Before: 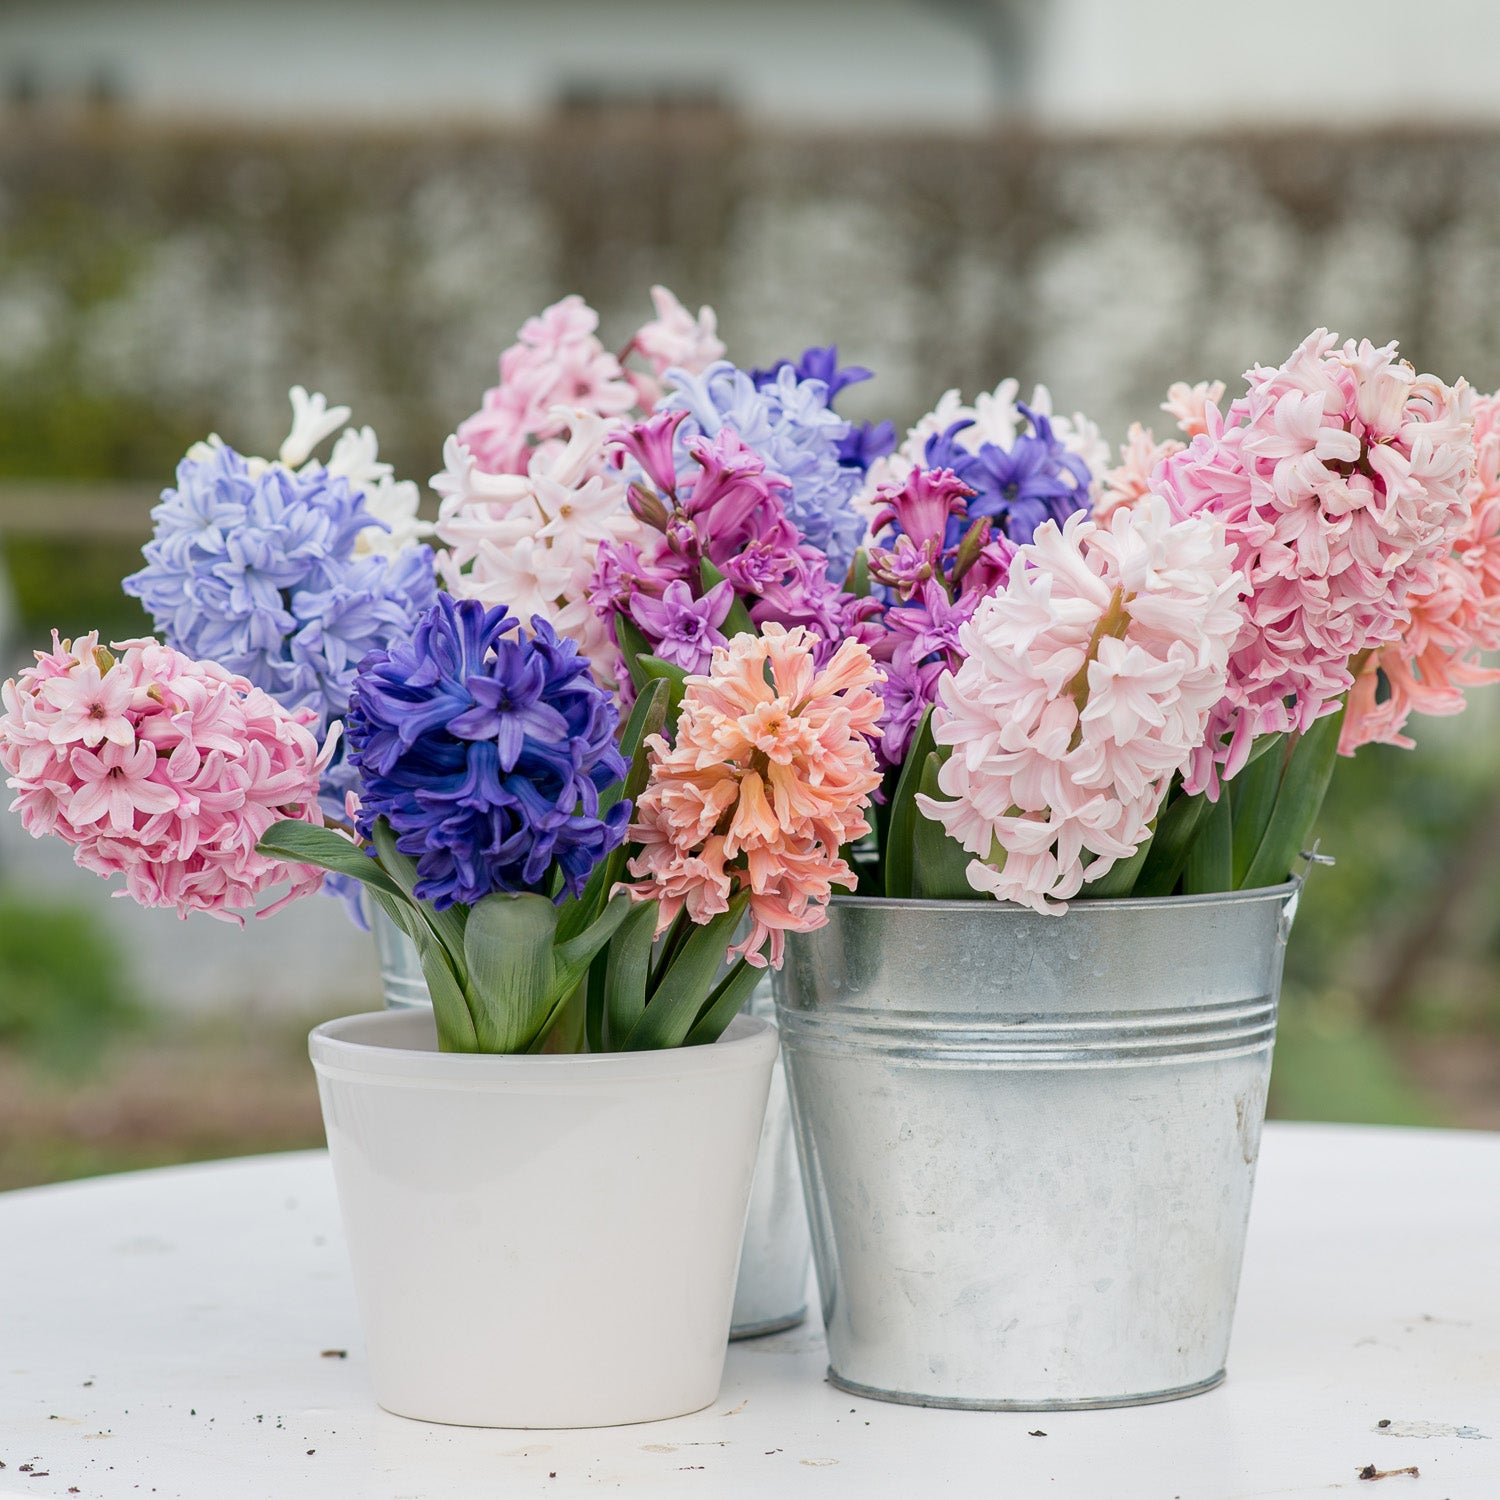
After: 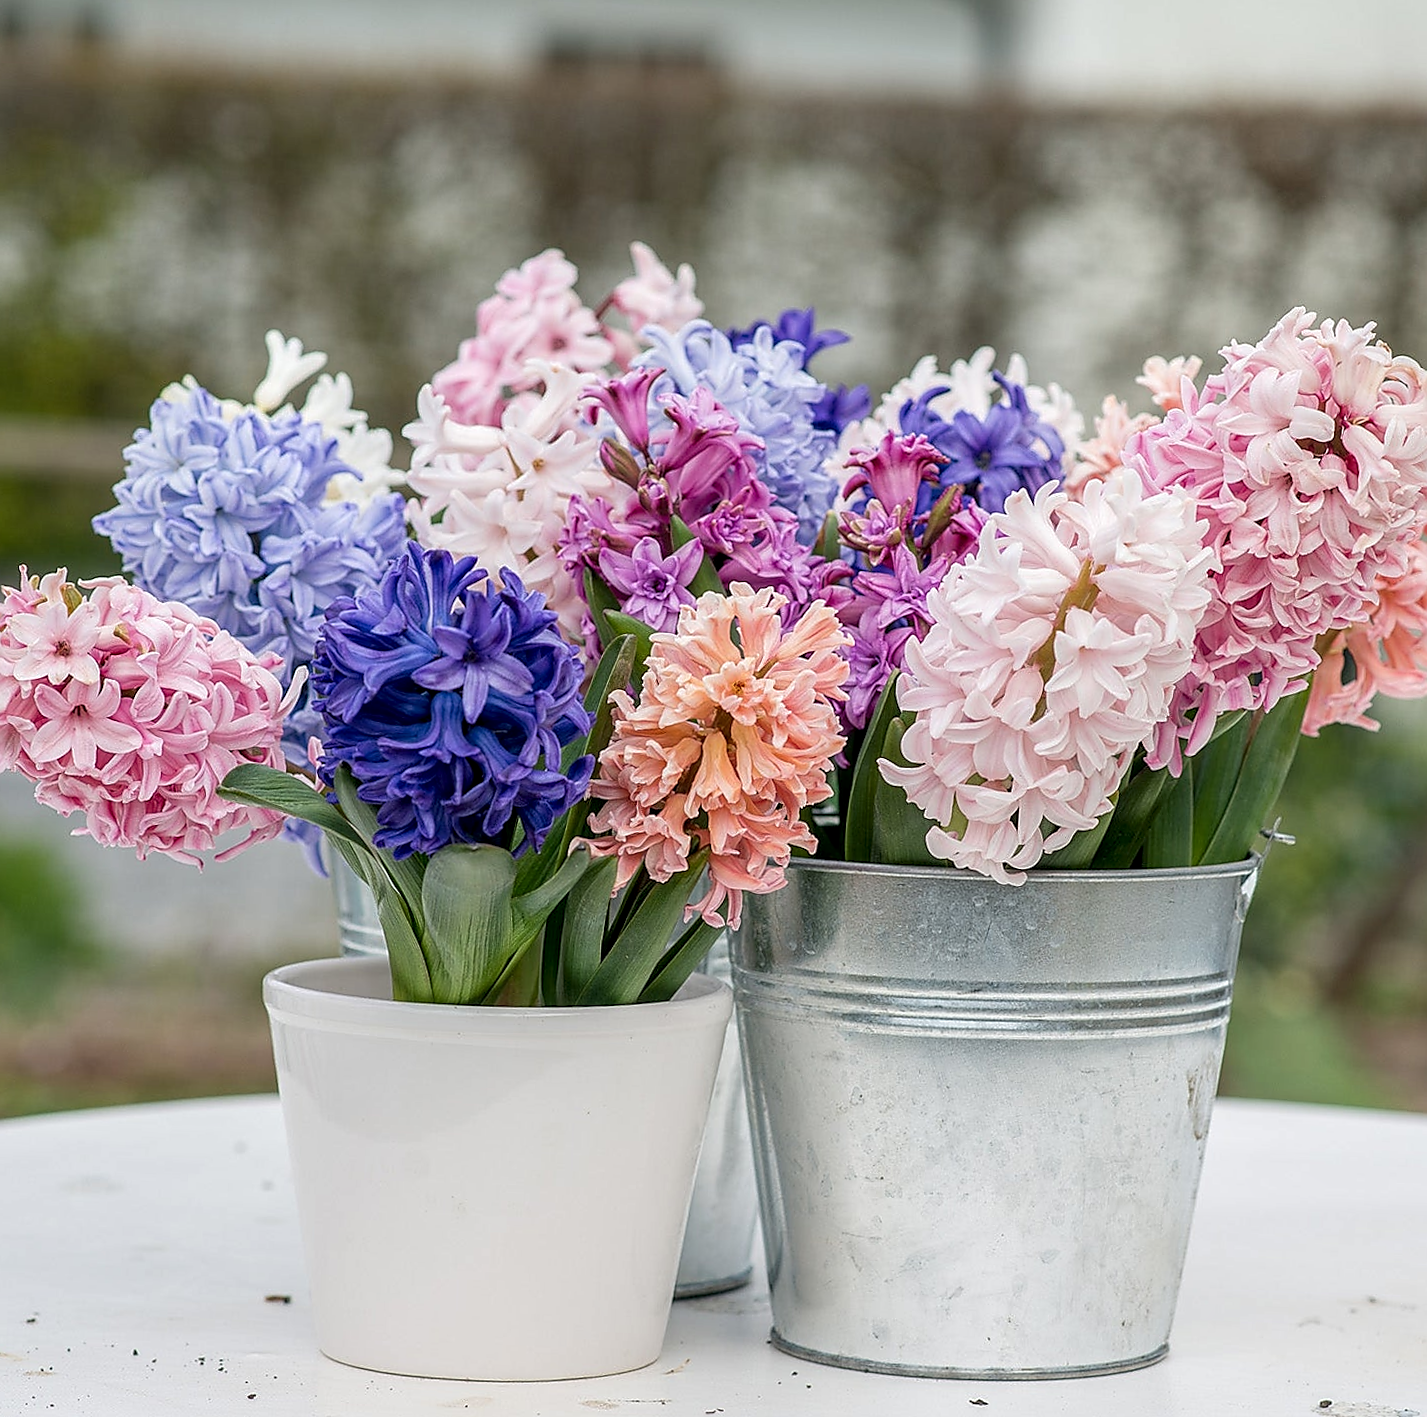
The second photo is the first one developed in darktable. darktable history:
crop and rotate: angle -2.38°
rotate and perspective: rotation -0.45°, automatic cropping original format, crop left 0.008, crop right 0.992, crop top 0.012, crop bottom 0.988
local contrast: detail 130%
sharpen: radius 1.4, amount 1.25, threshold 0.7
